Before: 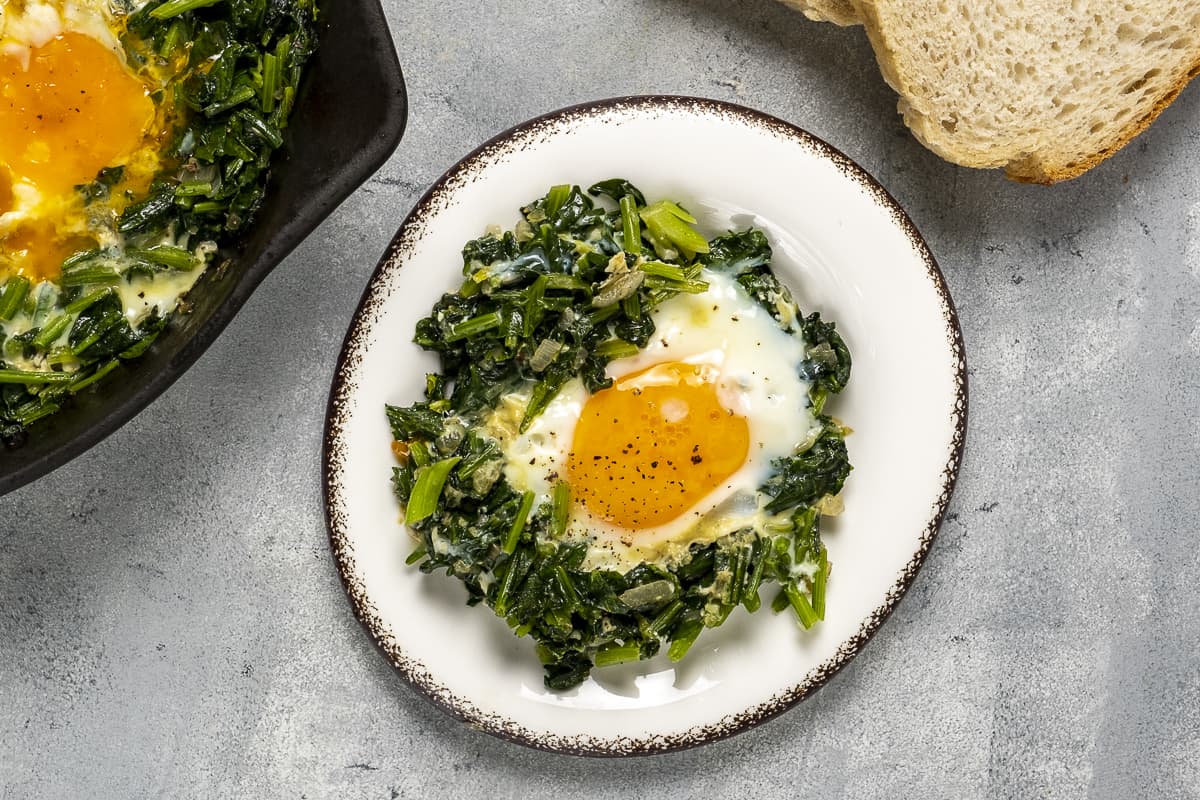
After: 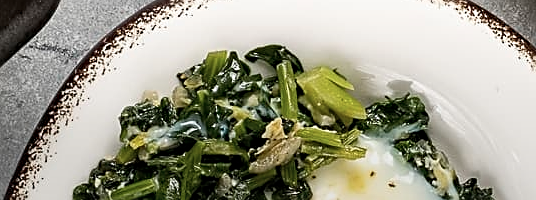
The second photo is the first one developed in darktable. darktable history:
sharpen: on, module defaults
color zones: curves: ch0 [(0, 0.5) (0.143, 0.5) (0.286, 0.5) (0.429, 0.504) (0.571, 0.5) (0.714, 0.509) (0.857, 0.5) (1, 0.5)]; ch1 [(0, 0.425) (0.143, 0.425) (0.286, 0.375) (0.429, 0.405) (0.571, 0.5) (0.714, 0.47) (0.857, 0.425) (1, 0.435)]; ch2 [(0, 0.5) (0.143, 0.5) (0.286, 0.5) (0.429, 0.517) (0.571, 0.5) (0.714, 0.51) (0.857, 0.5) (1, 0.5)]
crop: left 28.64%, top 16.832%, right 26.637%, bottom 58.055%
graduated density: rotation -180°, offset 24.95
